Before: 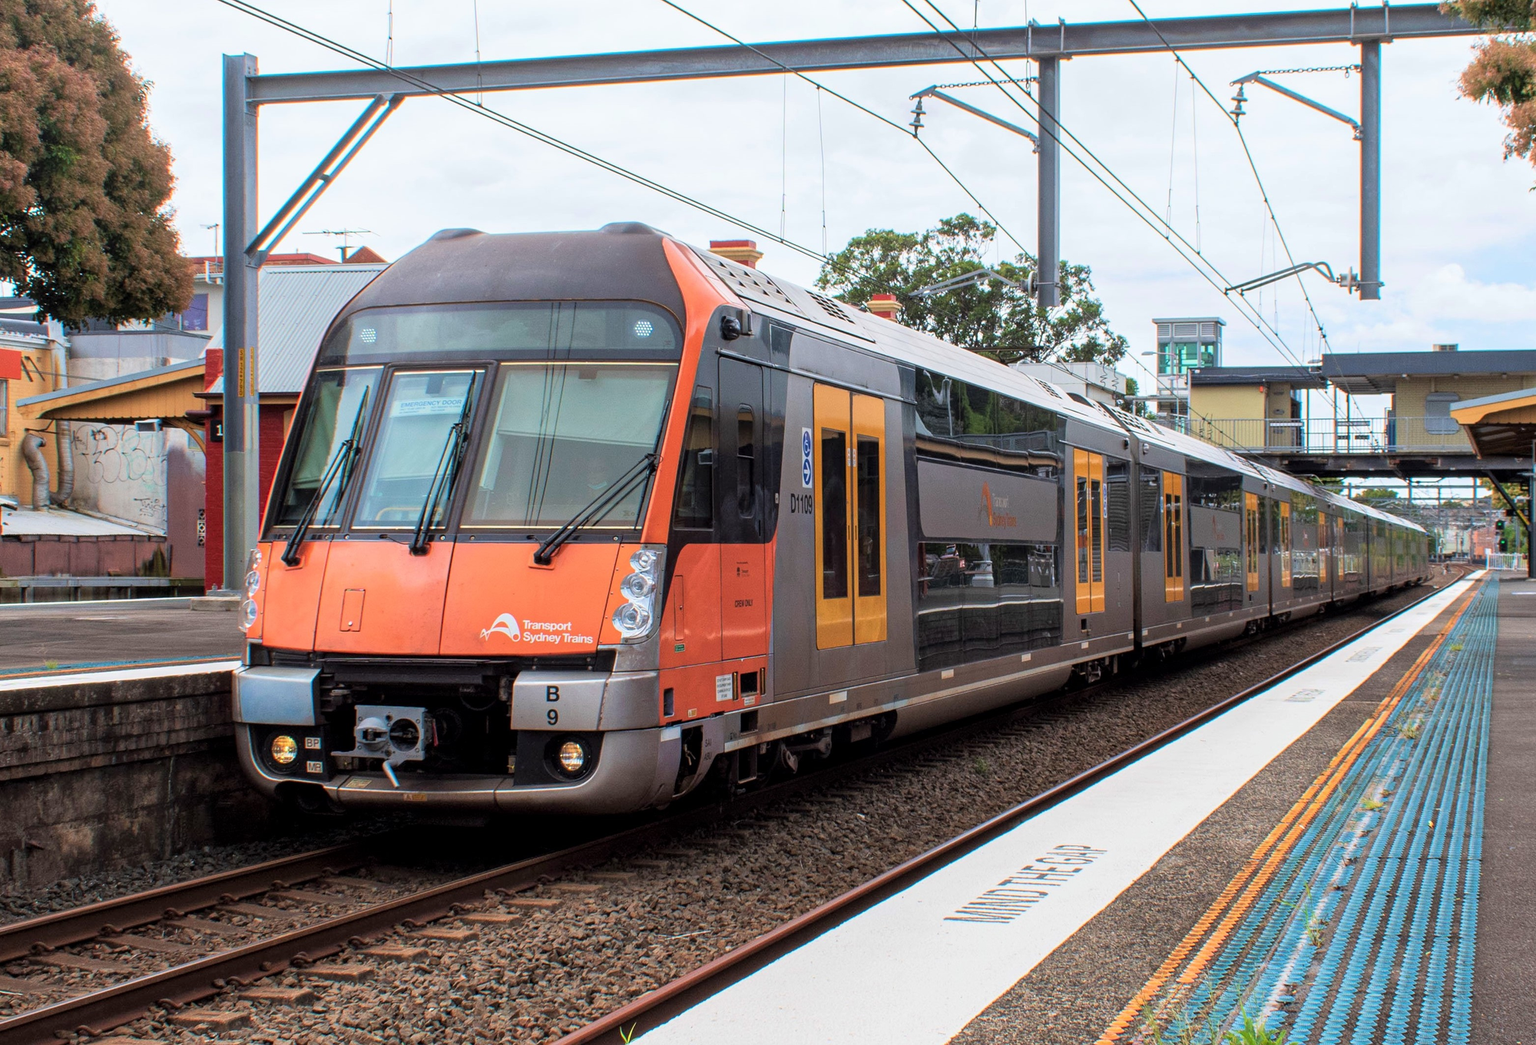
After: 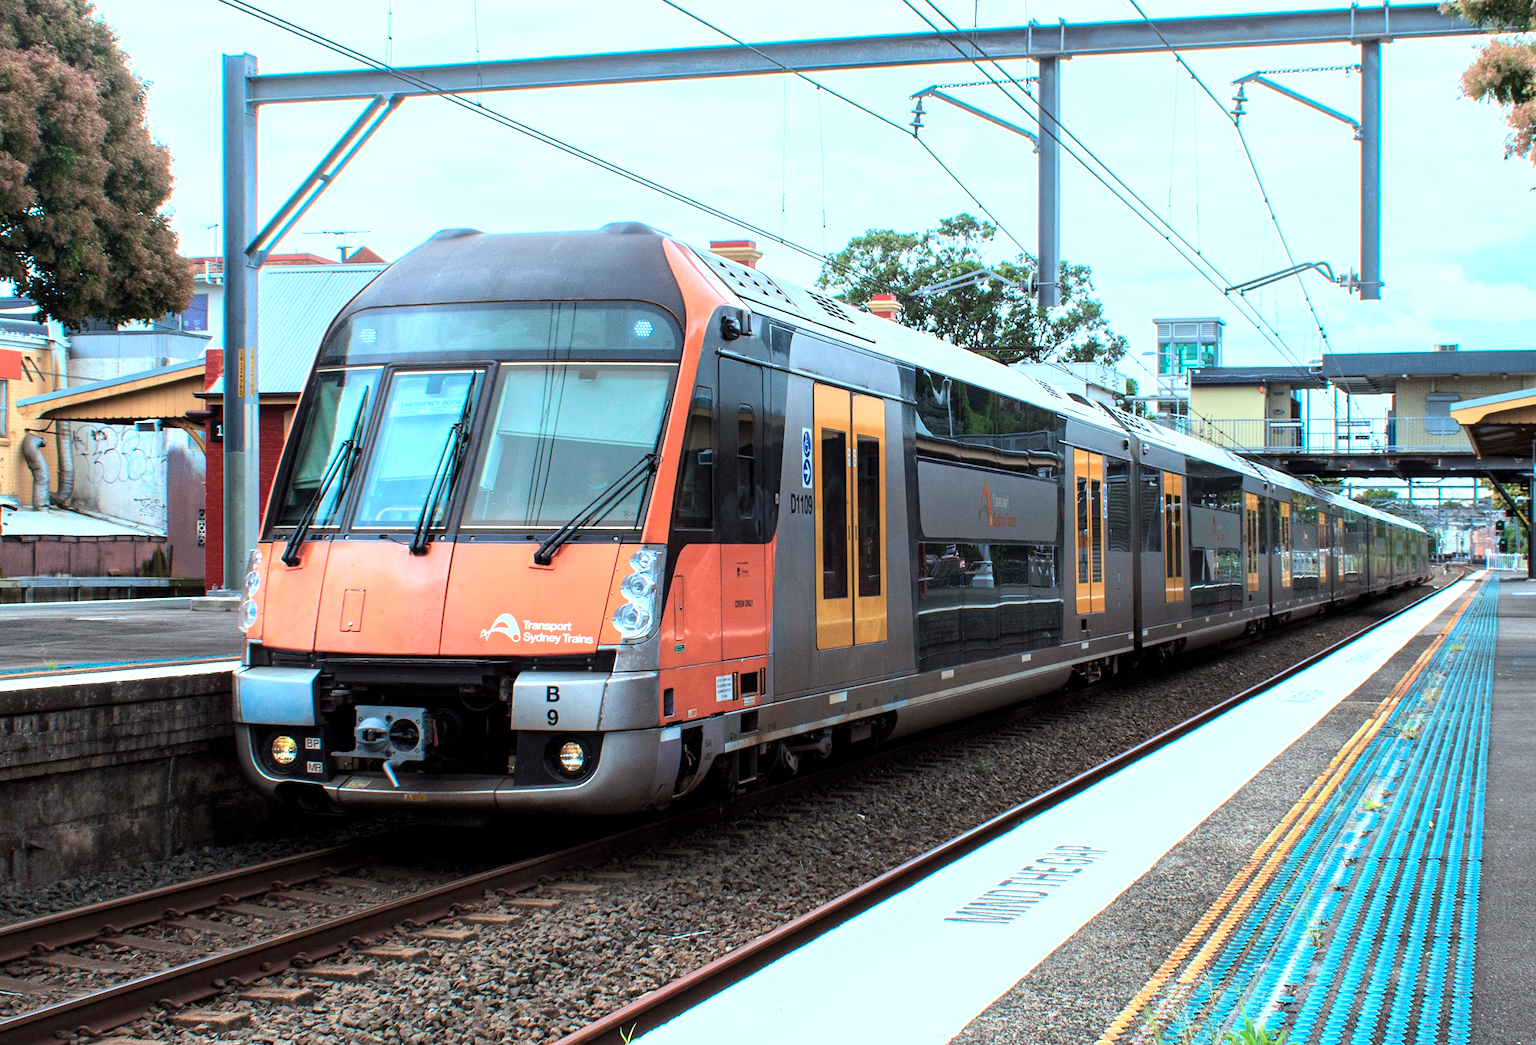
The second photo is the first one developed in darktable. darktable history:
color correction: highlights a* -12.06, highlights b* -14.78
tone equalizer: -8 EV 0.001 EV, -7 EV -0.002 EV, -6 EV 0.005 EV, -5 EV -0.049 EV, -4 EV -0.14 EV, -3 EV -0.188 EV, -2 EV 0.224 EV, -1 EV 0.709 EV, +0 EV 0.476 EV
